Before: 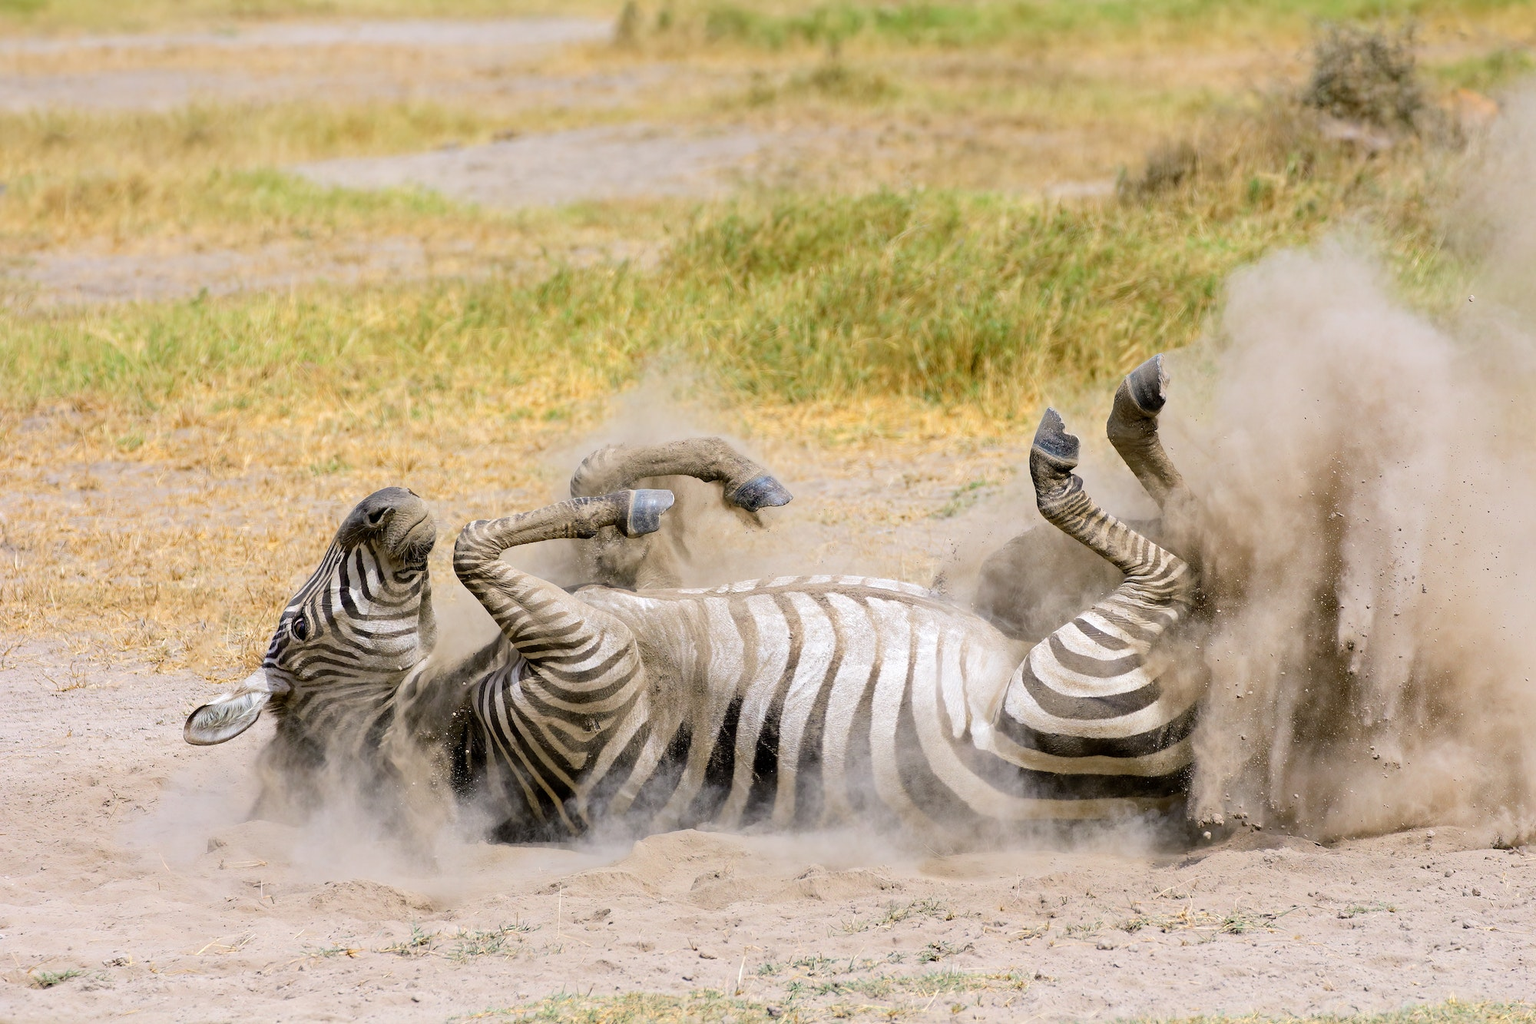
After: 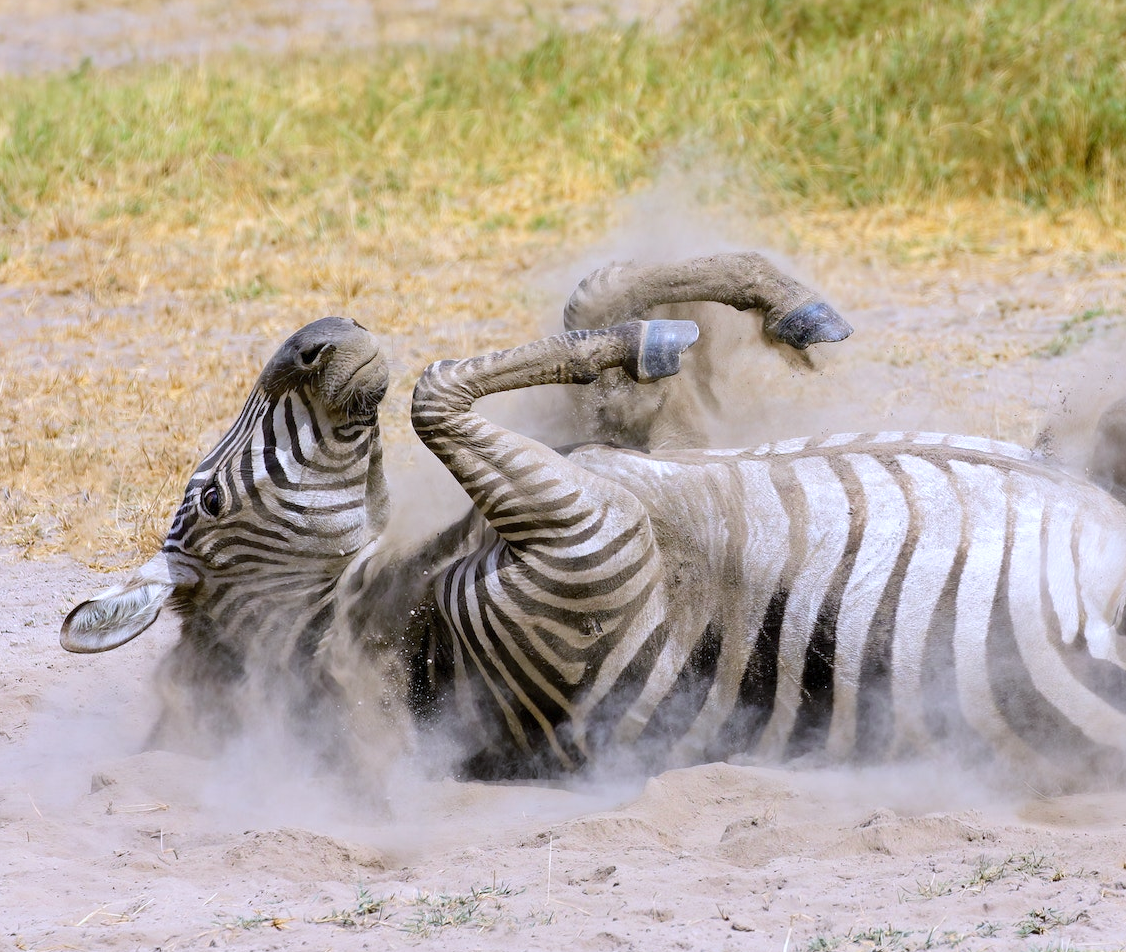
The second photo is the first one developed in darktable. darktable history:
white balance: red 0.967, blue 1.119, emerald 0.756
crop: left 8.966%, top 23.852%, right 34.699%, bottom 4.703%
shadows and highlights: shadows 62.66, white point adjustment 0.37, highlights -34.44, compress 83.82%
